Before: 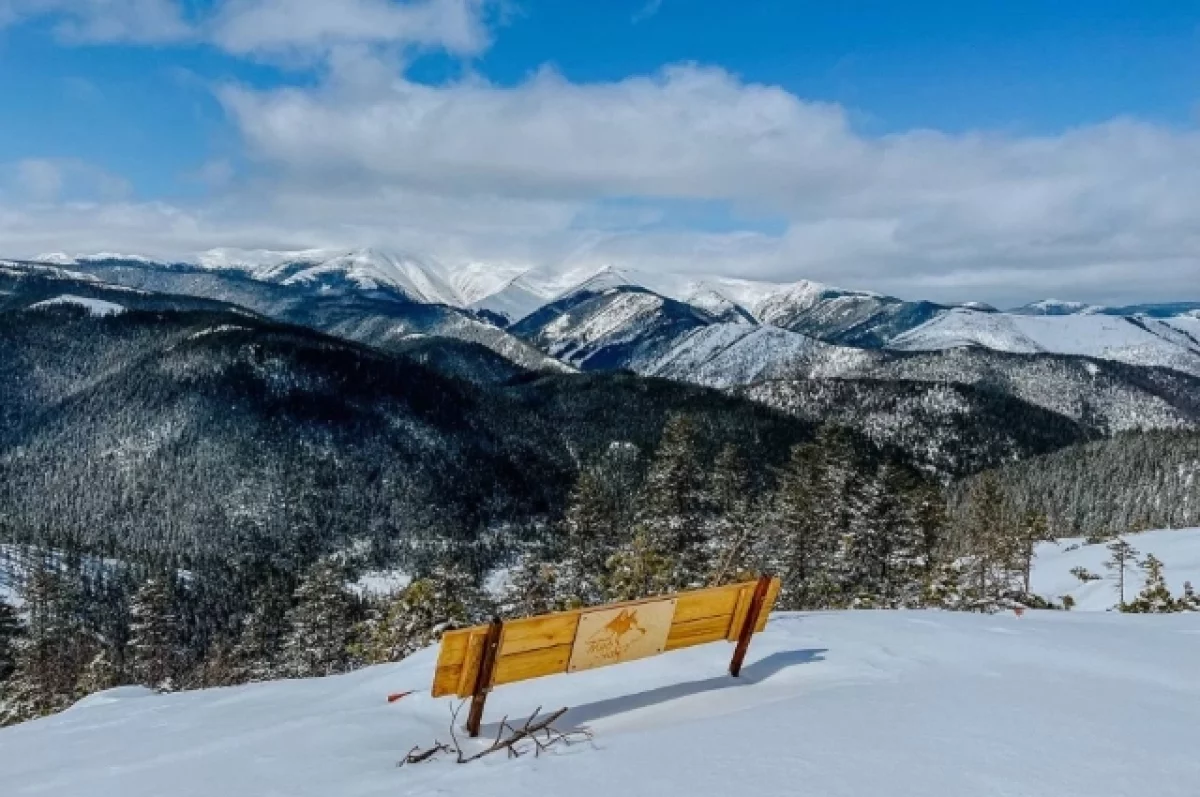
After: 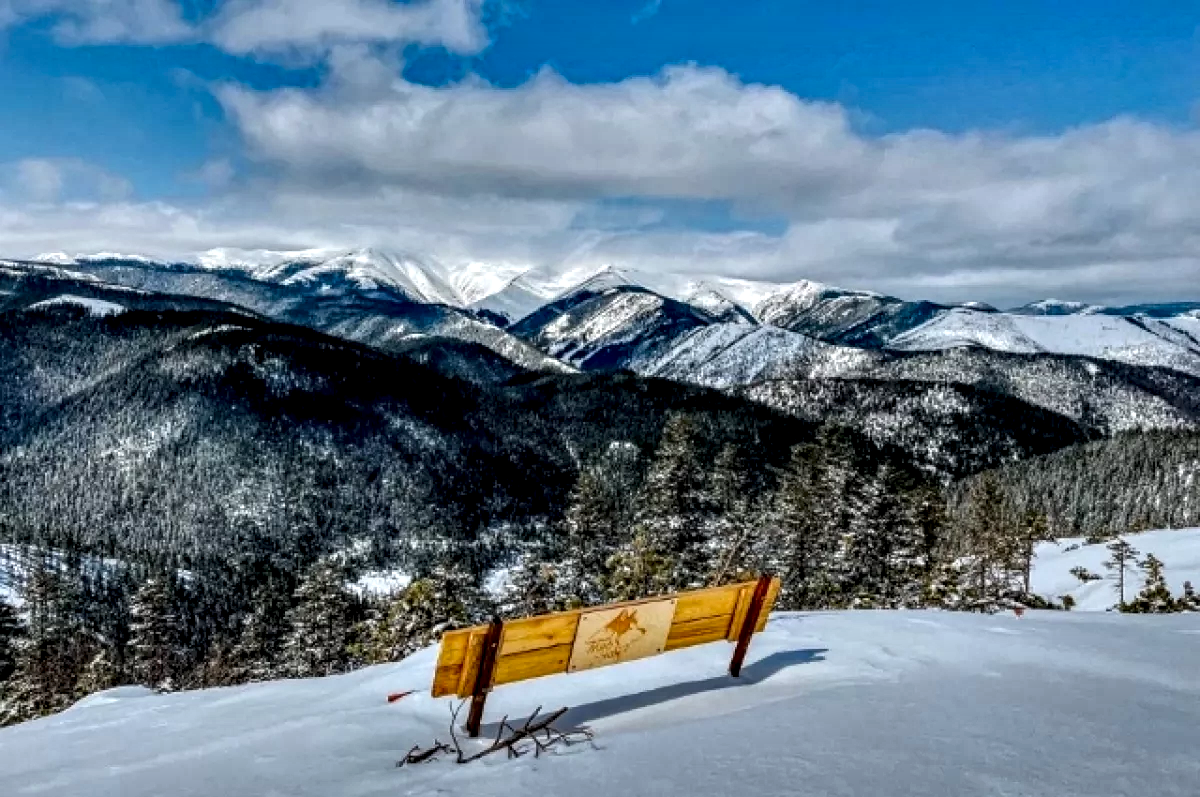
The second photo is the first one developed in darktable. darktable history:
contrast equalizer: octaves 7, y [[0.6 ×6], [0.55 ×6], [0 ×6], [0 ×6], [0 ×6]]
local contrast: on, module defaults
shadows and highlights: shadows 20.73, highlights -80.94, soften with gaussian
